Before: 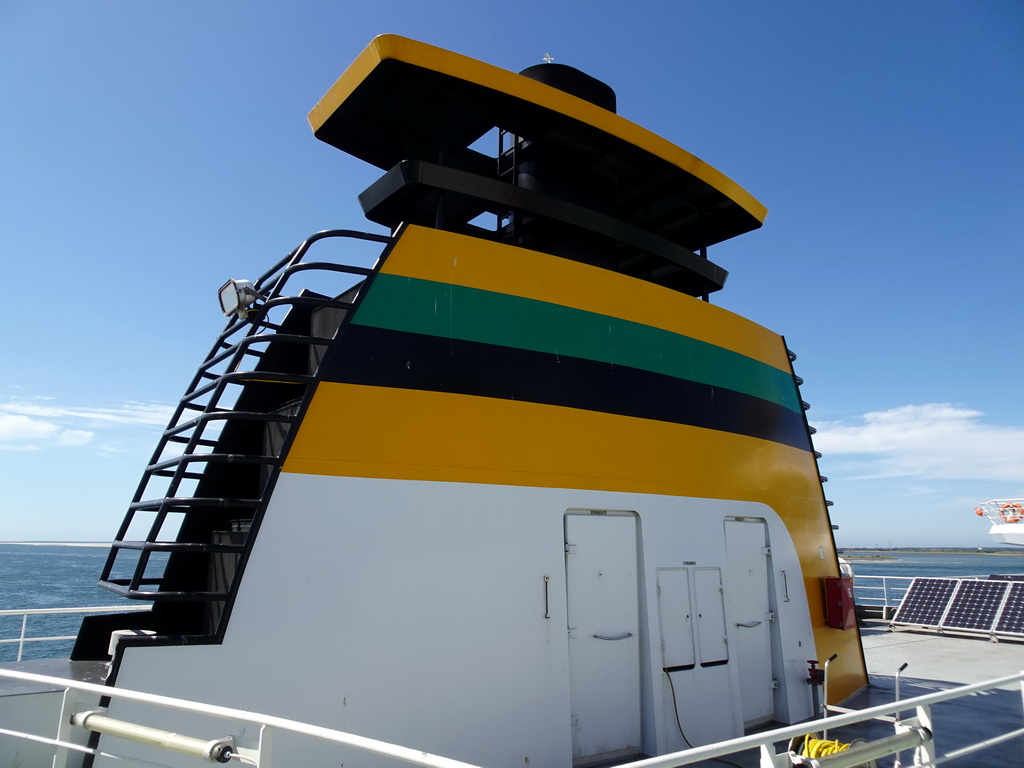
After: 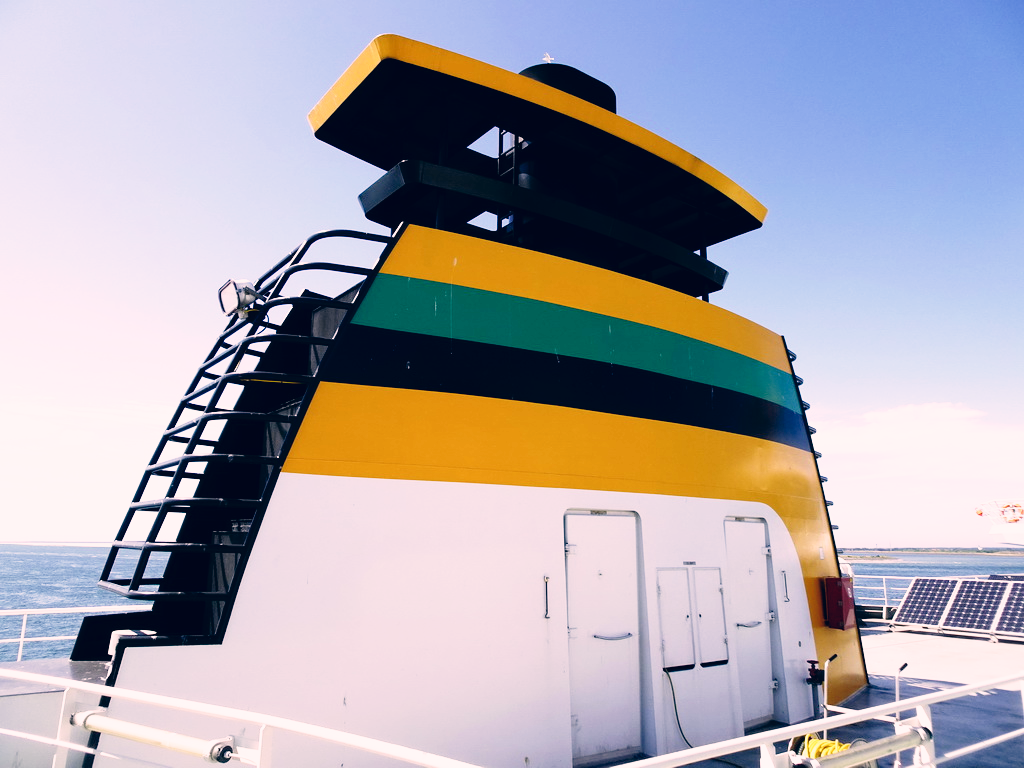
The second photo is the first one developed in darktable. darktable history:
base curve: curves: ch0 [(0, 0) (0.012, 0.01) (0.073, 0.168) (0.31, 0.711) (0.645, 0.957) (1, 1)], preserve colors none
color correction: highlights a* 14.46, highlights b* 5.85, shadows a* -5.53, shadows b* -15.24, saturation 0.85
